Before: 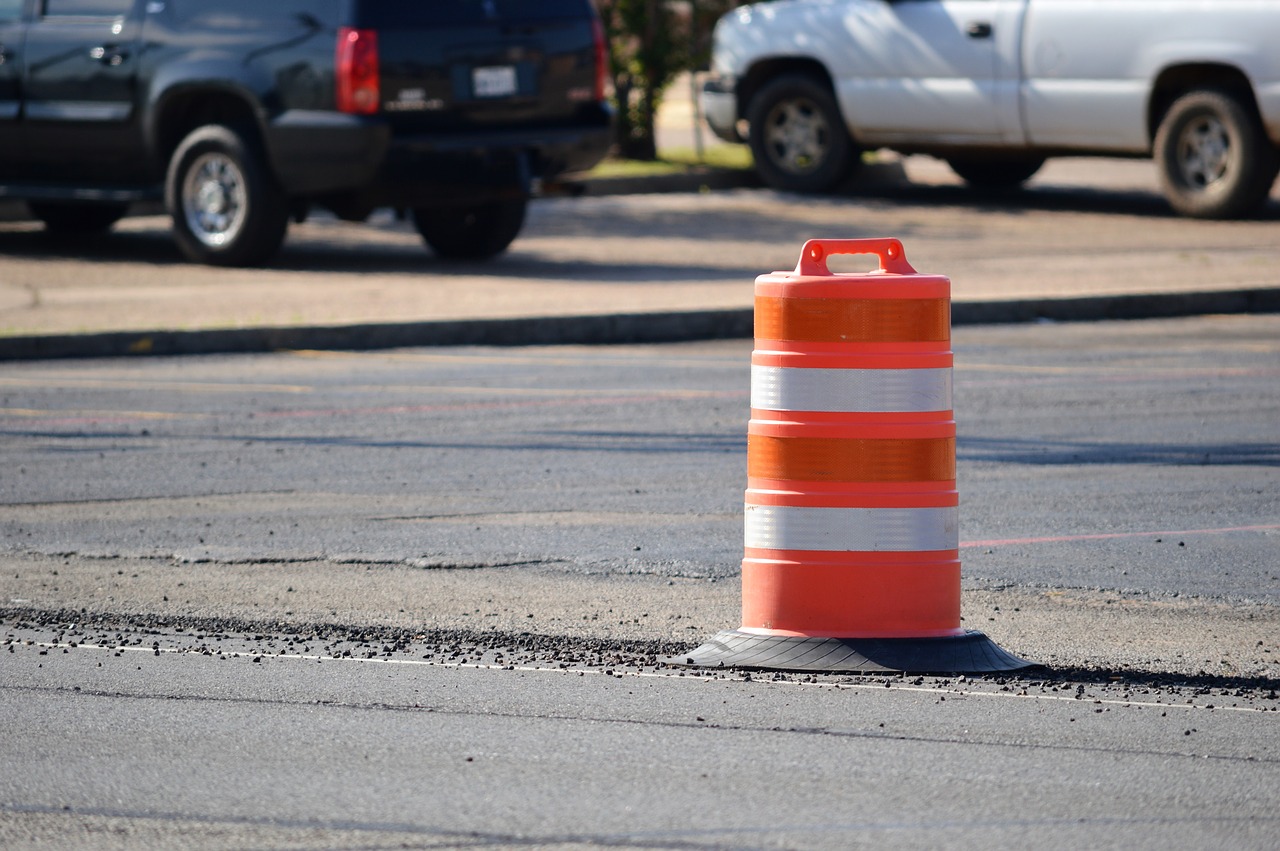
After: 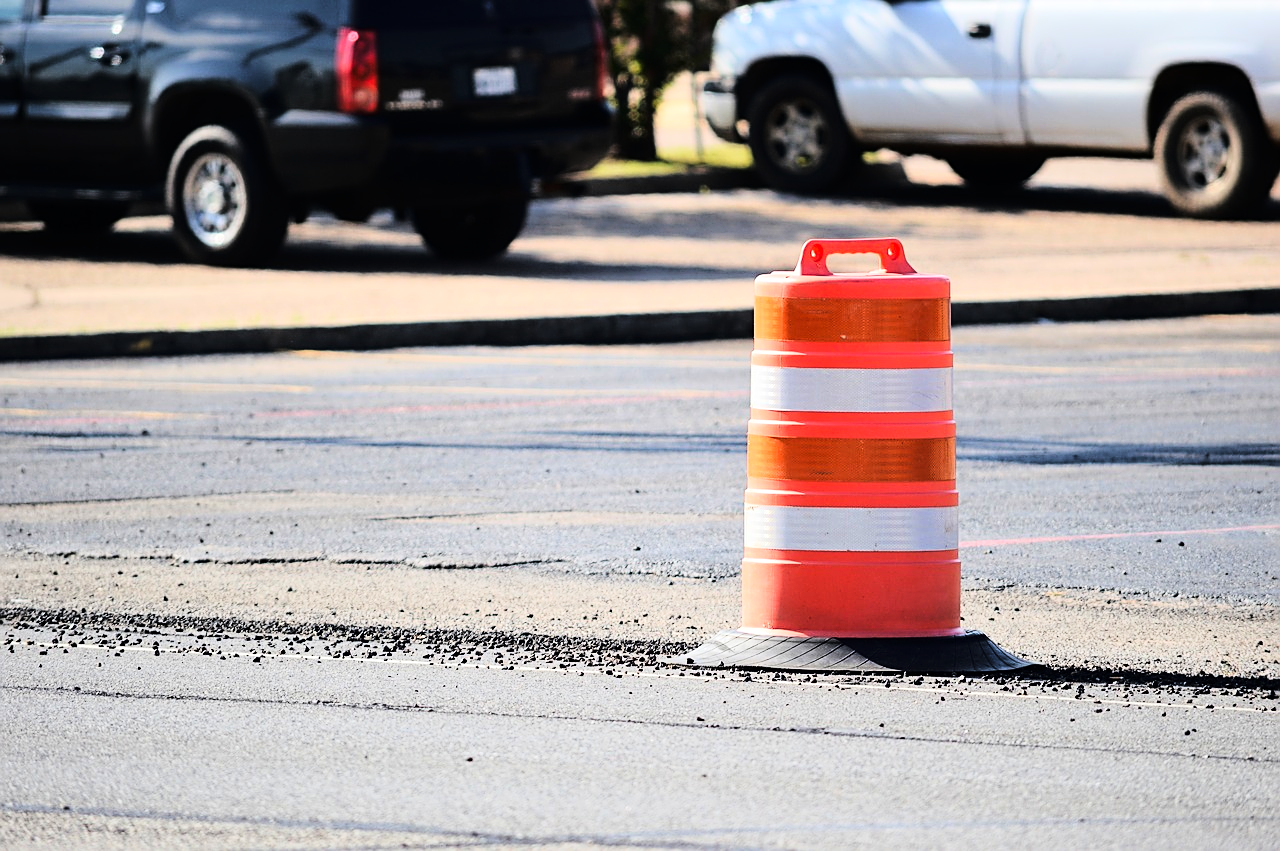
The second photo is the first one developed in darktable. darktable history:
sharpen: on, module defaults
tone curve: curves: ch0 [(0, 0) (0.003, 0.001) (0.011, 0.004) (0.025, 0.009) (0.044, 0.016) (0.069, 0.025) (0.1, 0.036) (0.136, 0.059) (0.177, 0.103) (0.224, 0.175) (0.277, 0.274) (0.335, 0.395) (0.399, 0.52) (0.468, 0.635) (0.543, 0.733) (0.623, 0.817) (0.709, 0.888) (0.801, 0.93) (0.898, 0.964) (1, 1)], color space Lab, linked channels, preserve colors none
